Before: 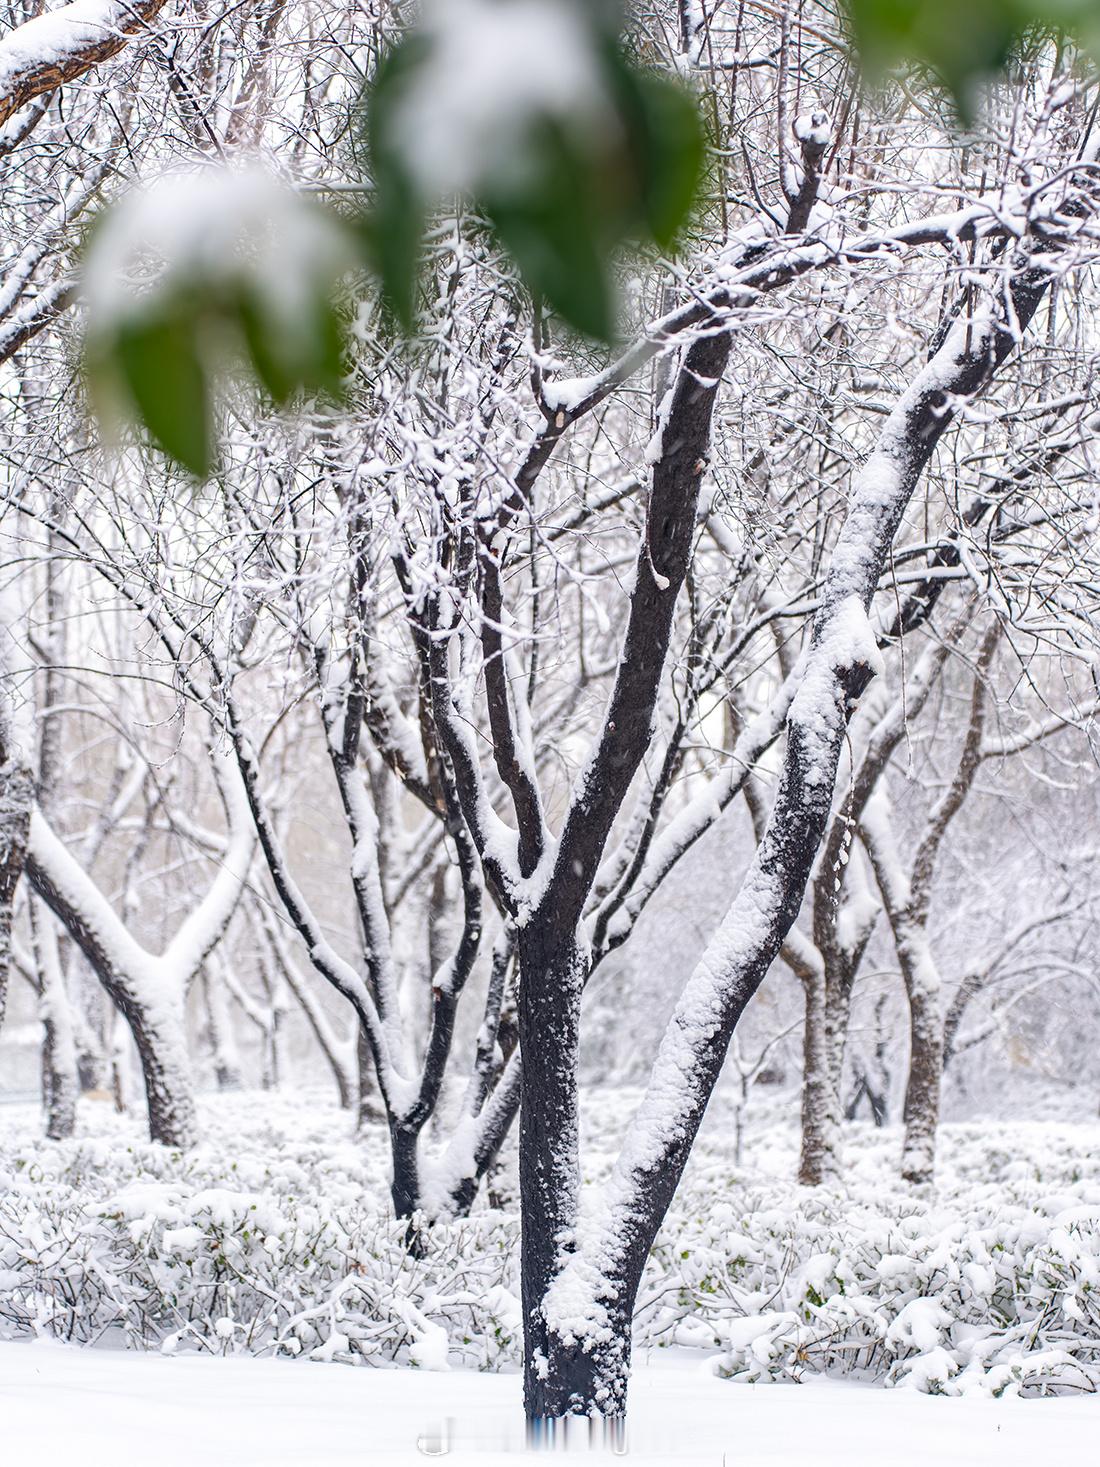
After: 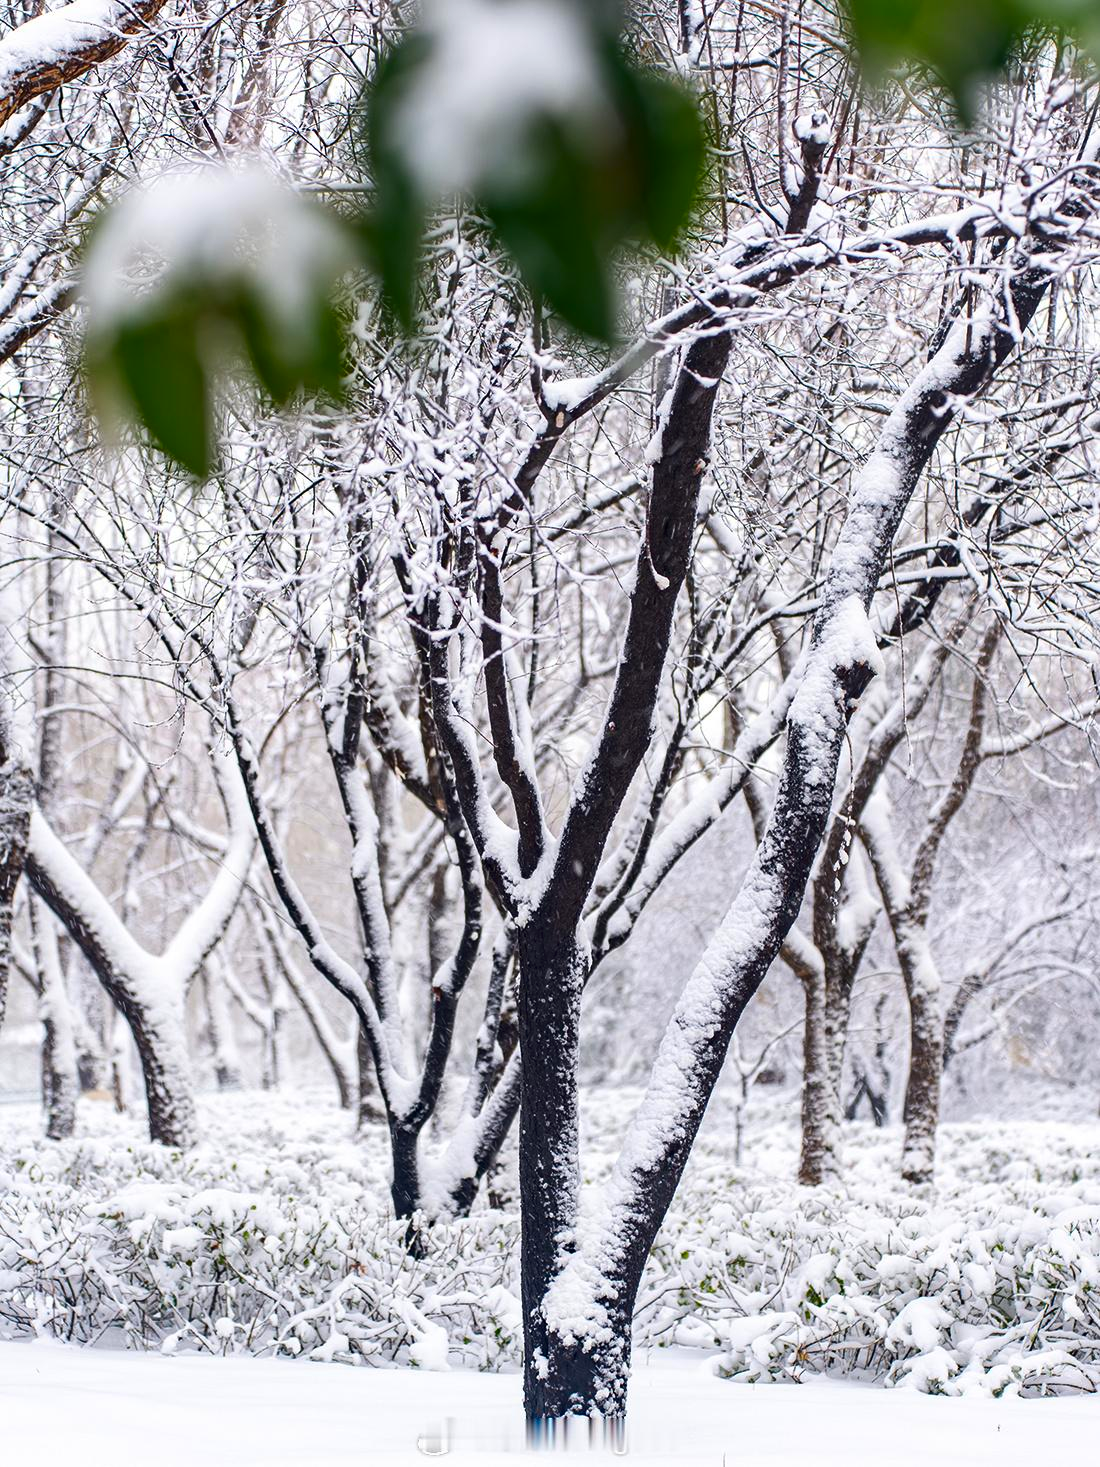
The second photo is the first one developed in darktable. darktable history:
contrast brightness saturation: contrast 0.121, brightness -0.124, saturation 0.197
